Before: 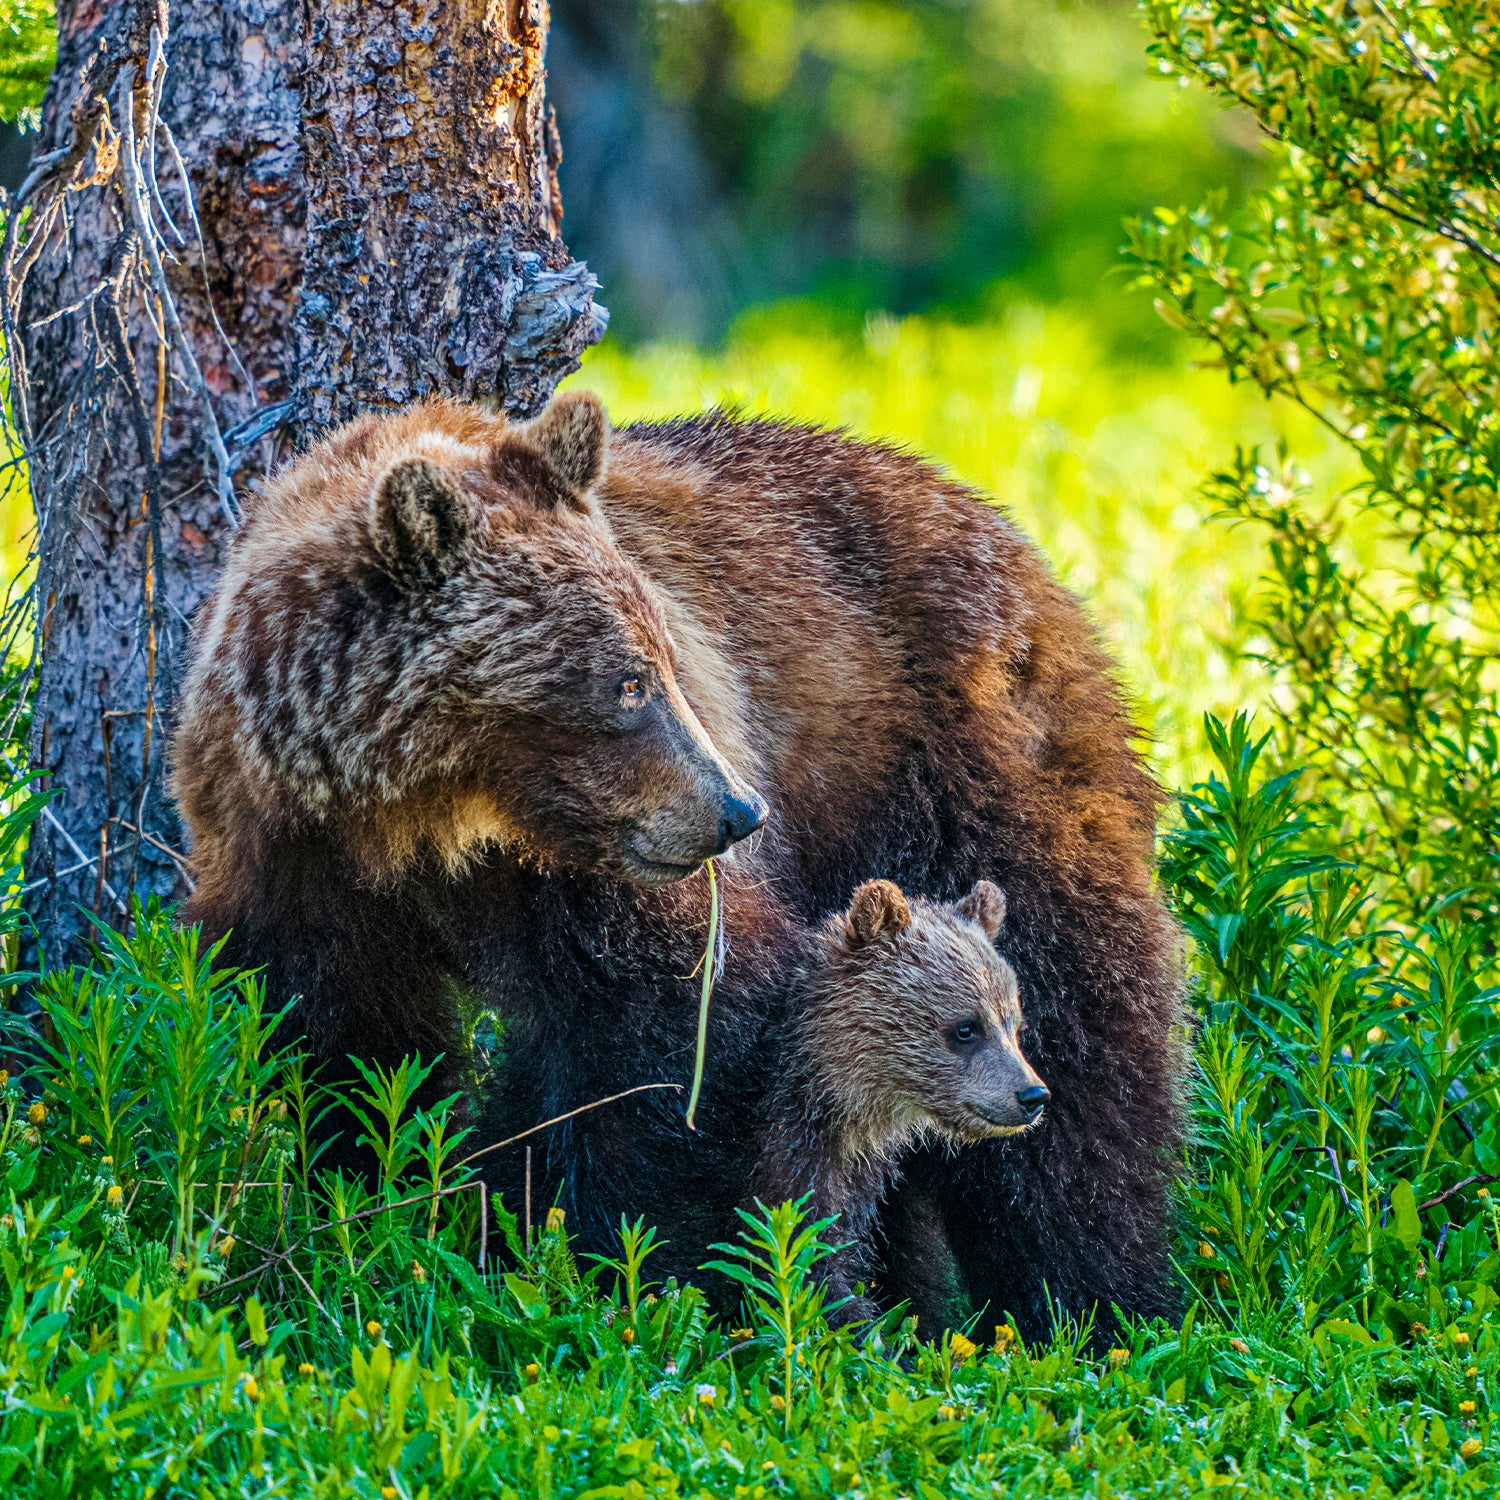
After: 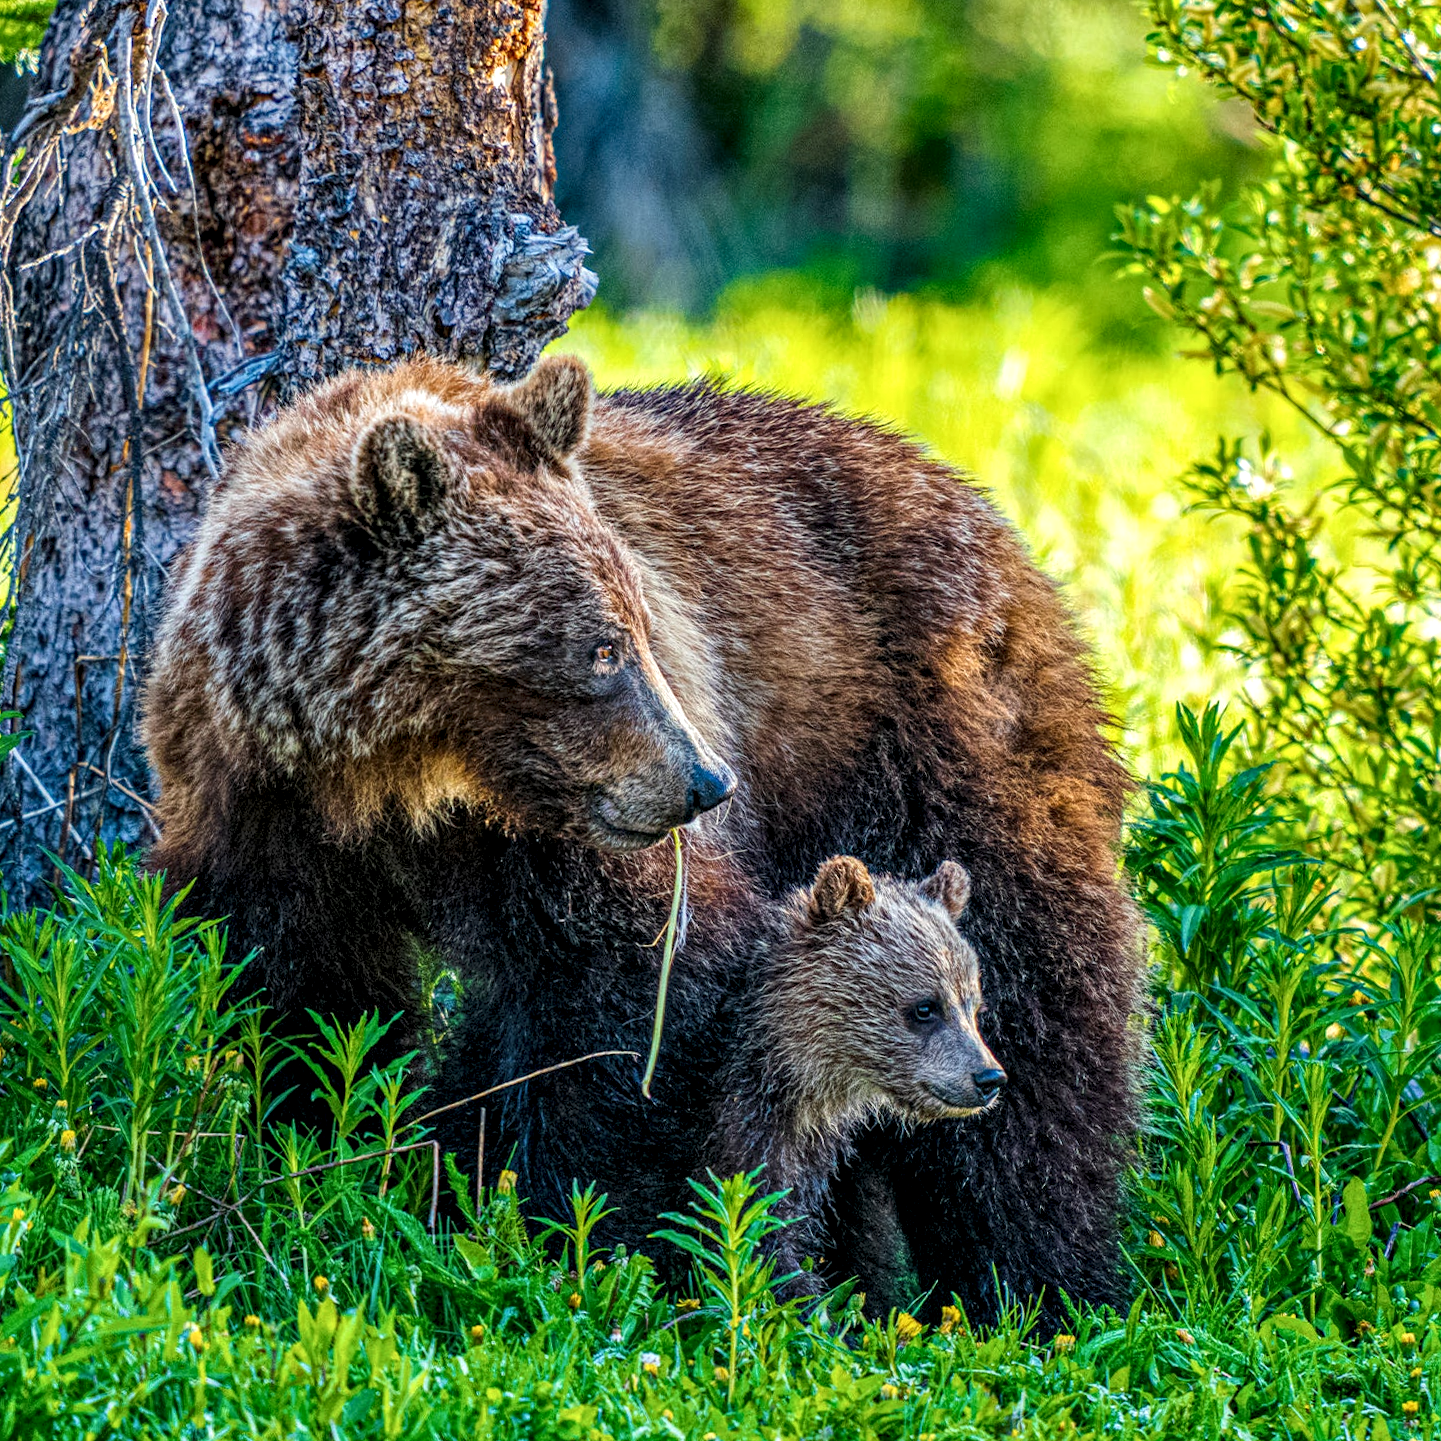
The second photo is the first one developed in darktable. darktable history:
crop and rotate: angle -2.38°
local contrast: highlights 100%, shadows 100%, detail 200%, midtone range 0.2
